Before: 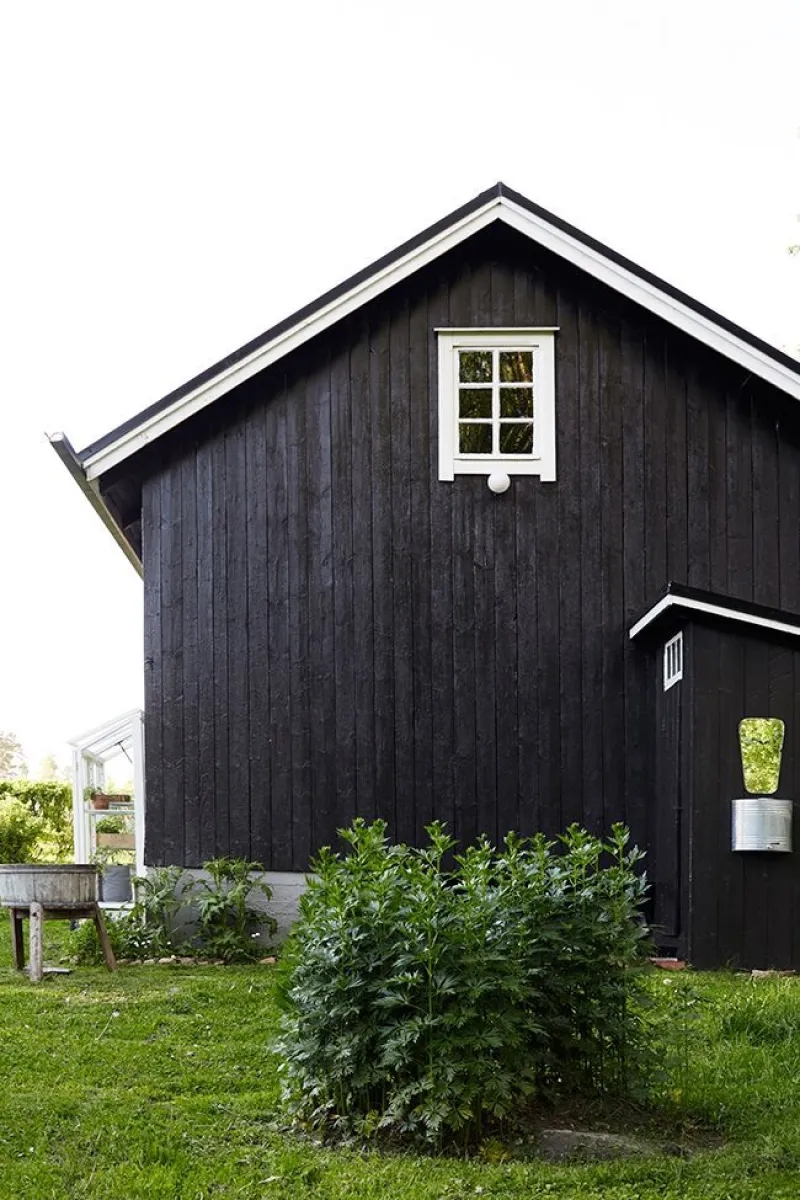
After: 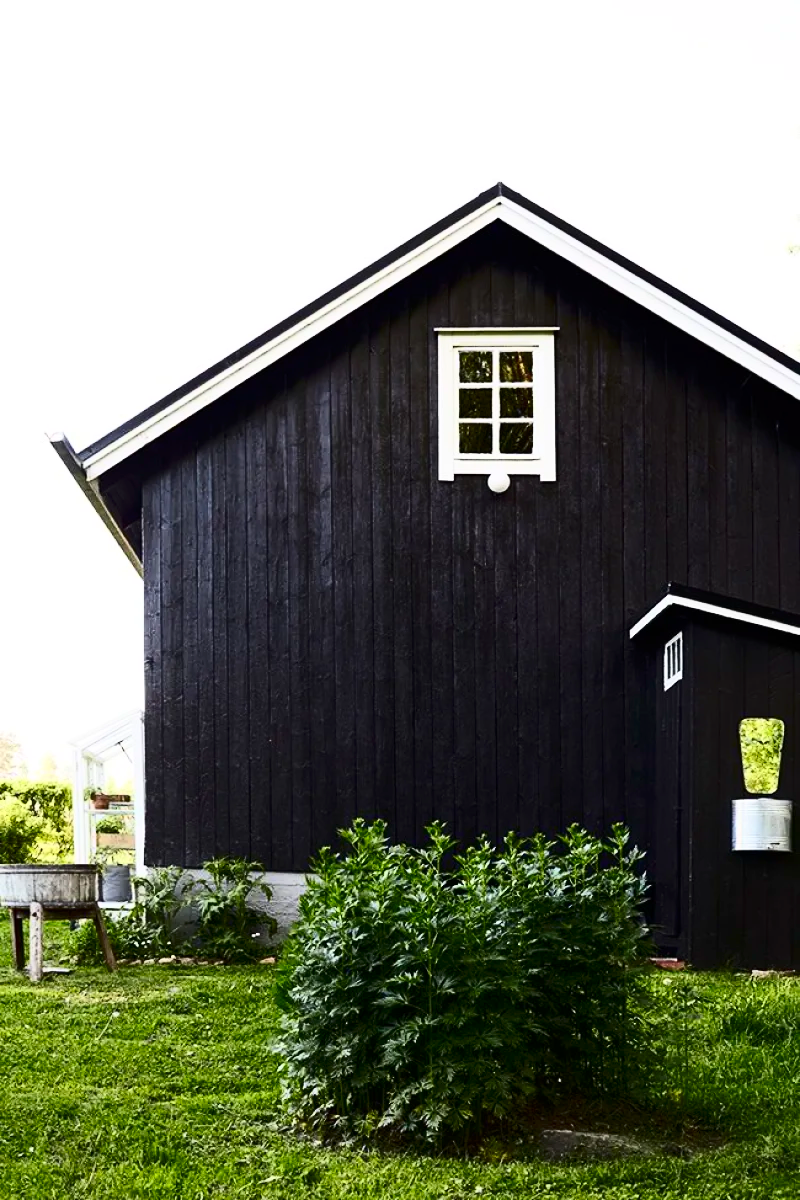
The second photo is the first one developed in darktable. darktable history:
tone equalizer: on, module defaults
contrast brightness saturation: contrast 0.4, brightness 0.05, saturation 0.25
